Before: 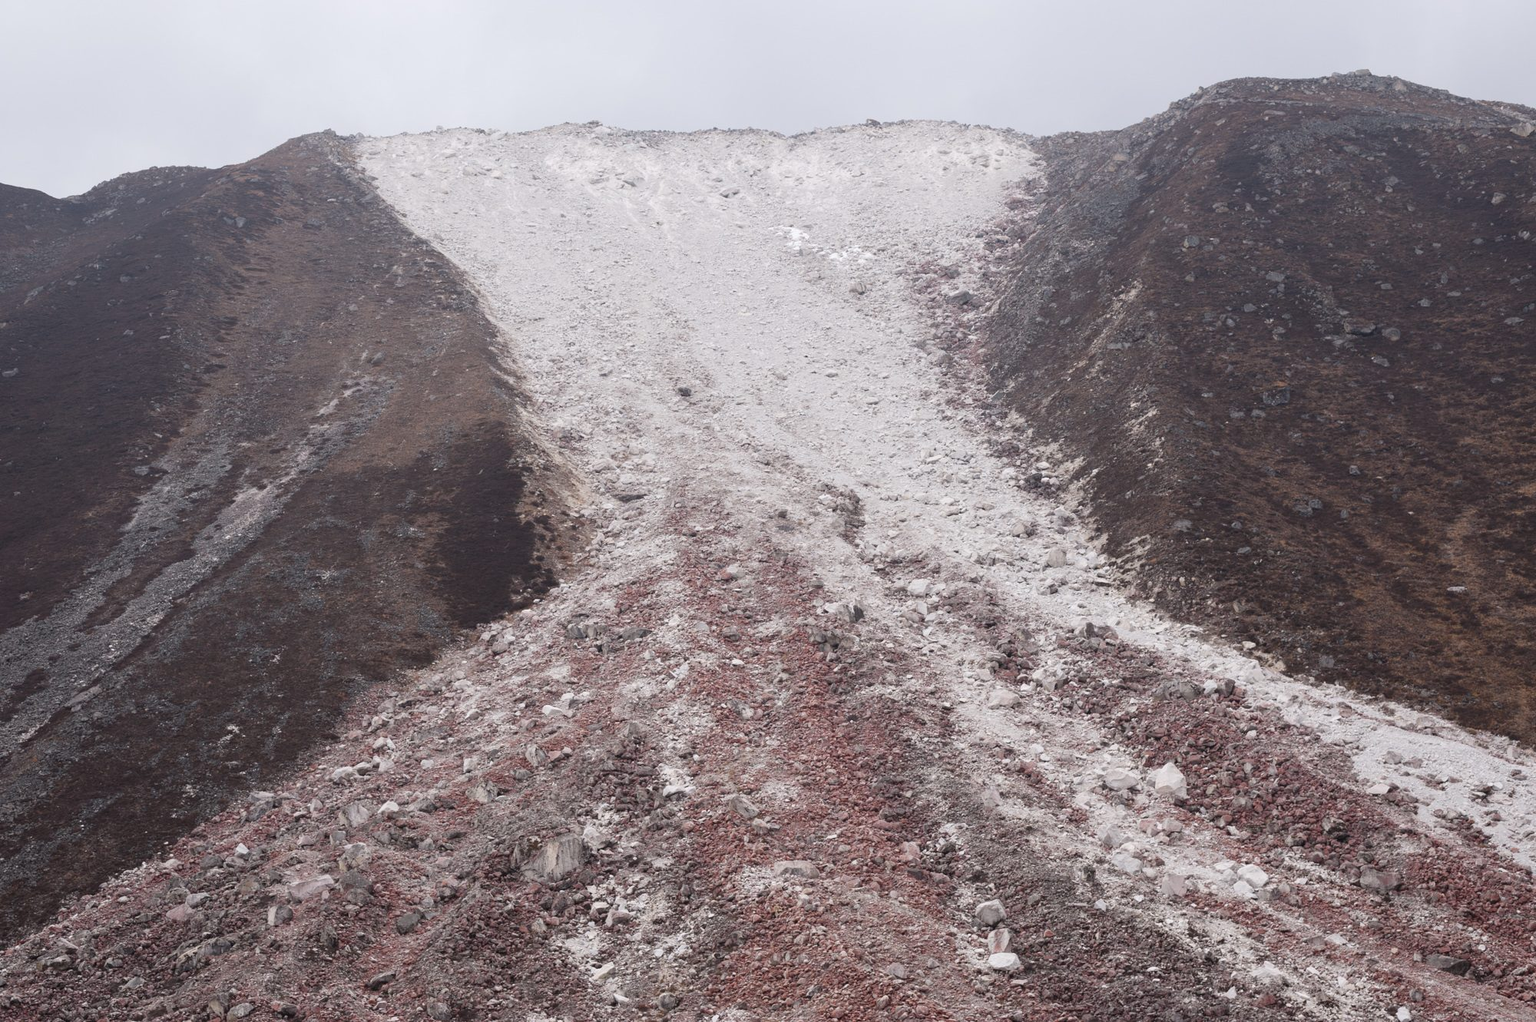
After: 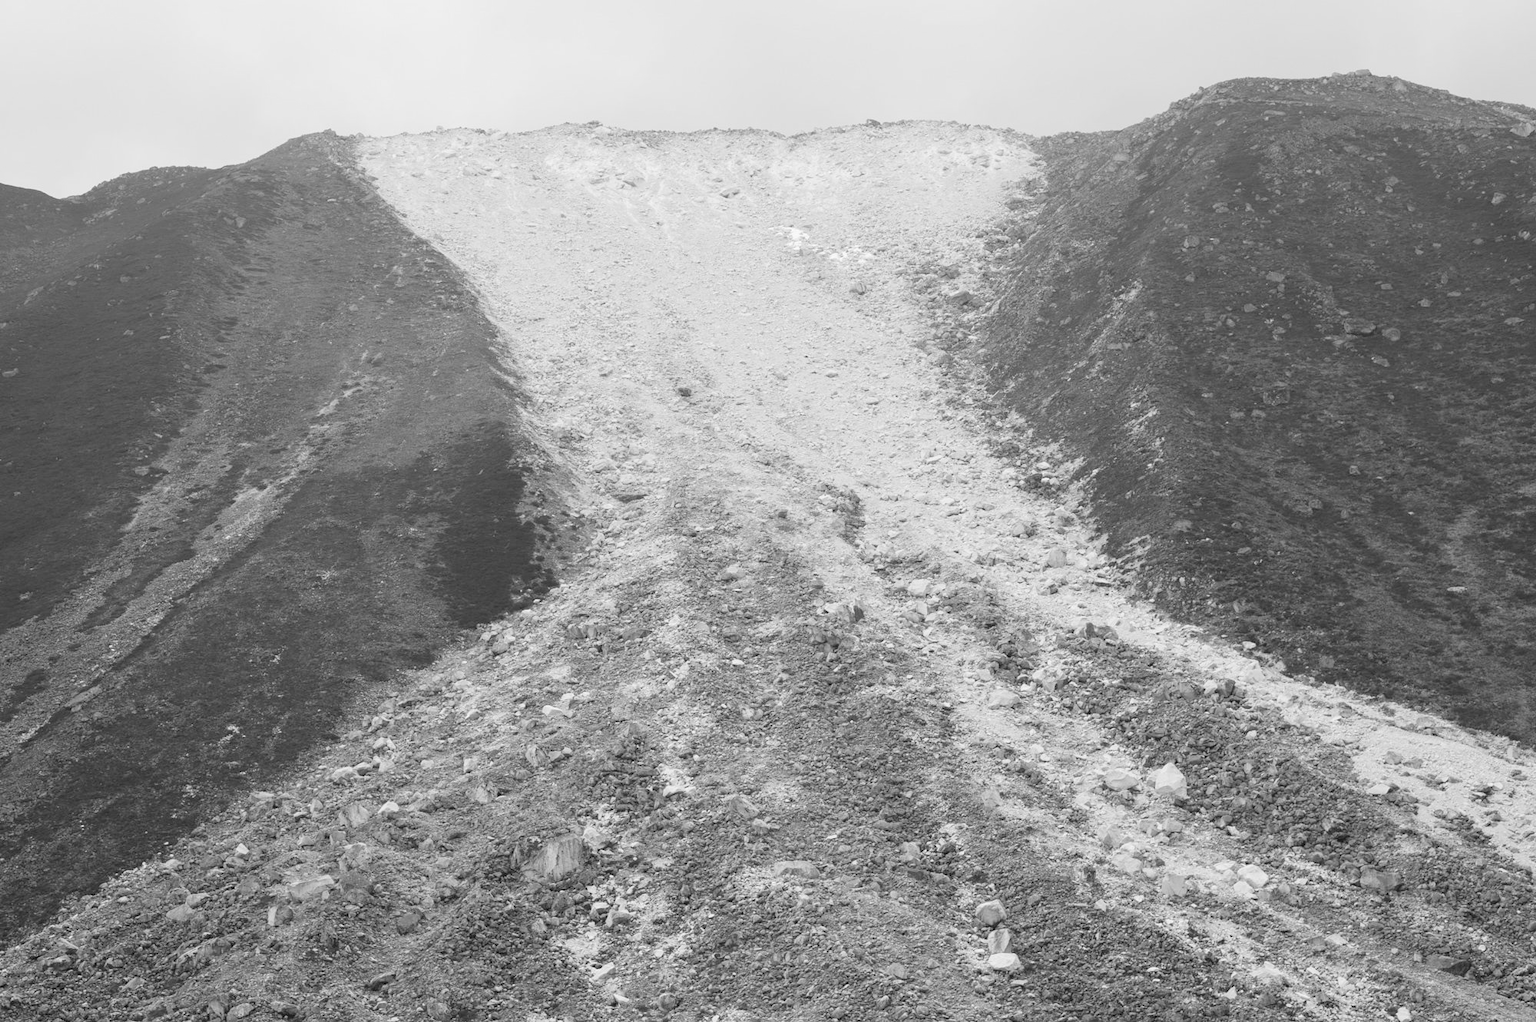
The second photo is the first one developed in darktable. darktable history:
monochrome: on, module defaults
contrast brightness saturation: brightness 0.15
